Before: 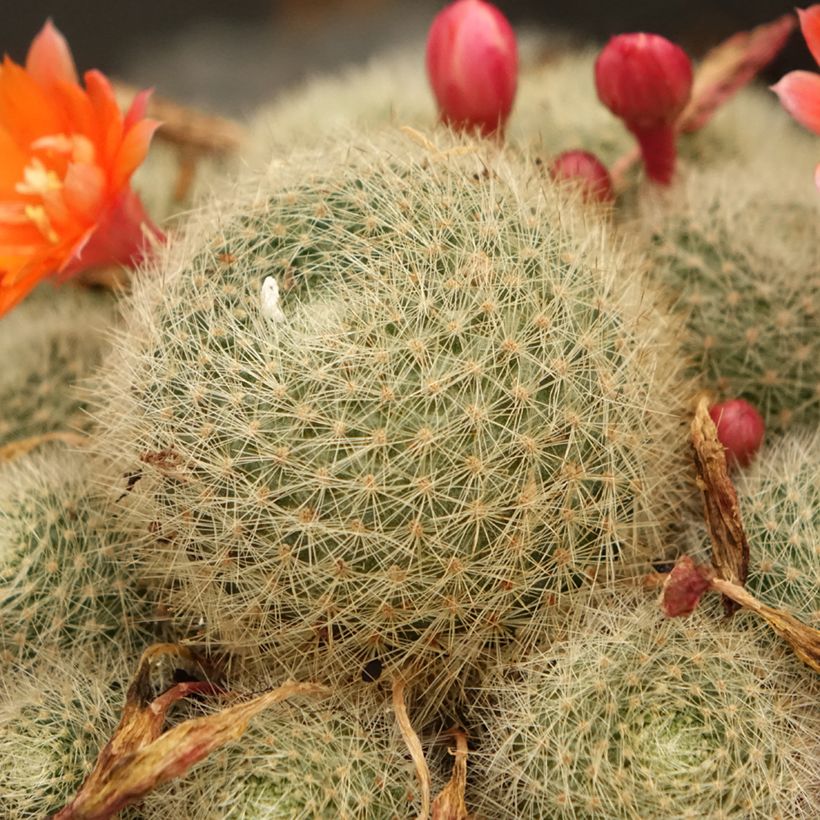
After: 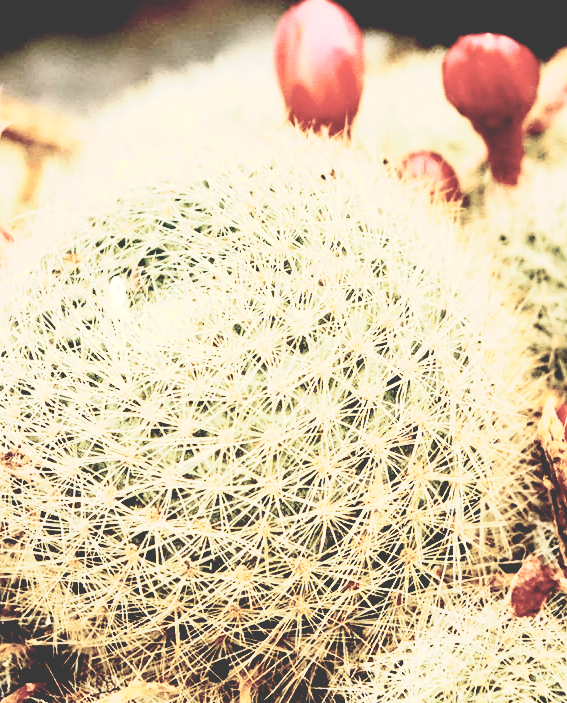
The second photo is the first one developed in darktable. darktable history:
crop: left 18.667%, right 12.155%, bottom 14.201%
contrast brightness saturation: contrast 0.573, brightness 0.579, saturation -0.327
base curve: curves: ch0 [(0.065, 0.026) (0.236, 0.358) (0.53, 0.546) (0.777, 0.841) (0.924, 0.992)], preserve colors none
